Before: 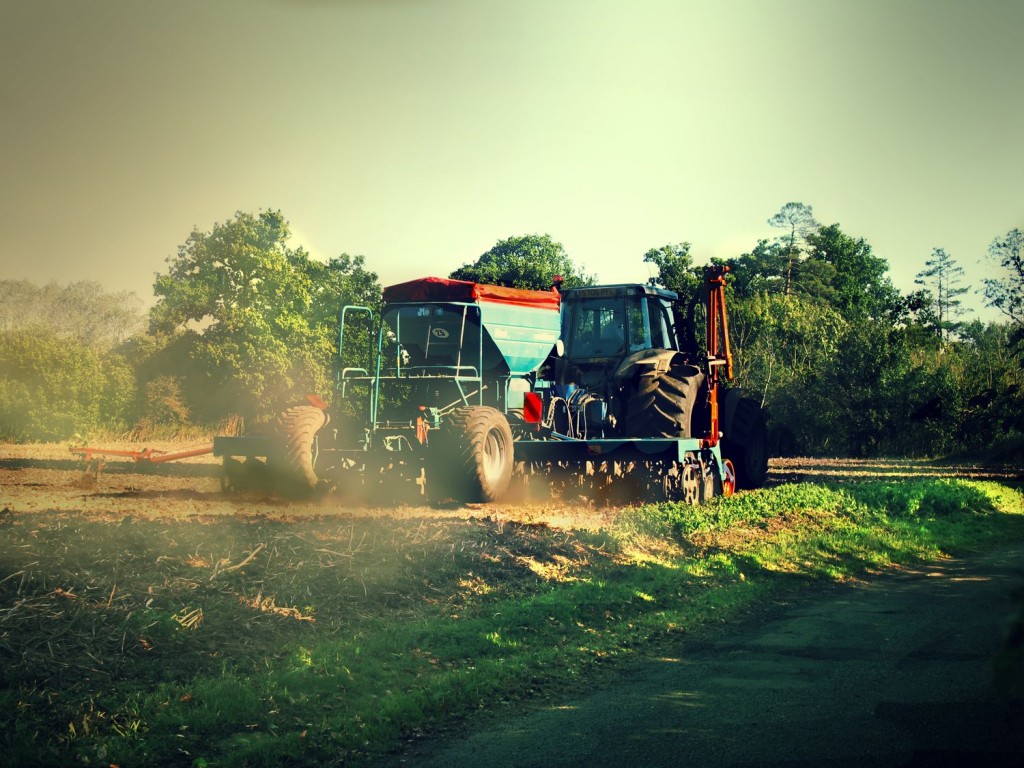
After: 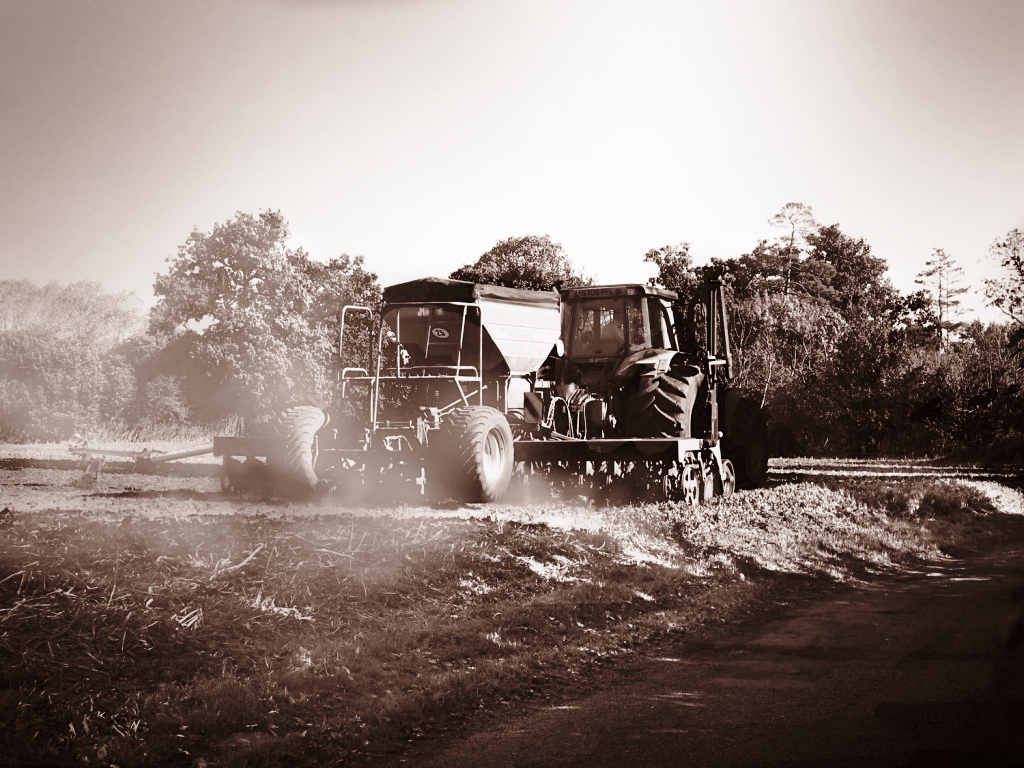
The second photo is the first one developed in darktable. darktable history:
tone equalizer: on, module defaults
color calibration: output gray [0.25, 0.35, 0.4, 0], x 0.383, y 0.372, temperature 3905.17 K
rgb levels: mode RGB, independent channels, levels [[0, 0.5, 1], [0, 0.521, 1], [0, 0.536, 1]]
base curve: curves: ch0 [(0, 0) (0.028, 0.03) (0.121, 0.232) (0.46, 0.748) (0.859, 0.968) (1, 1)], preserve colors none
